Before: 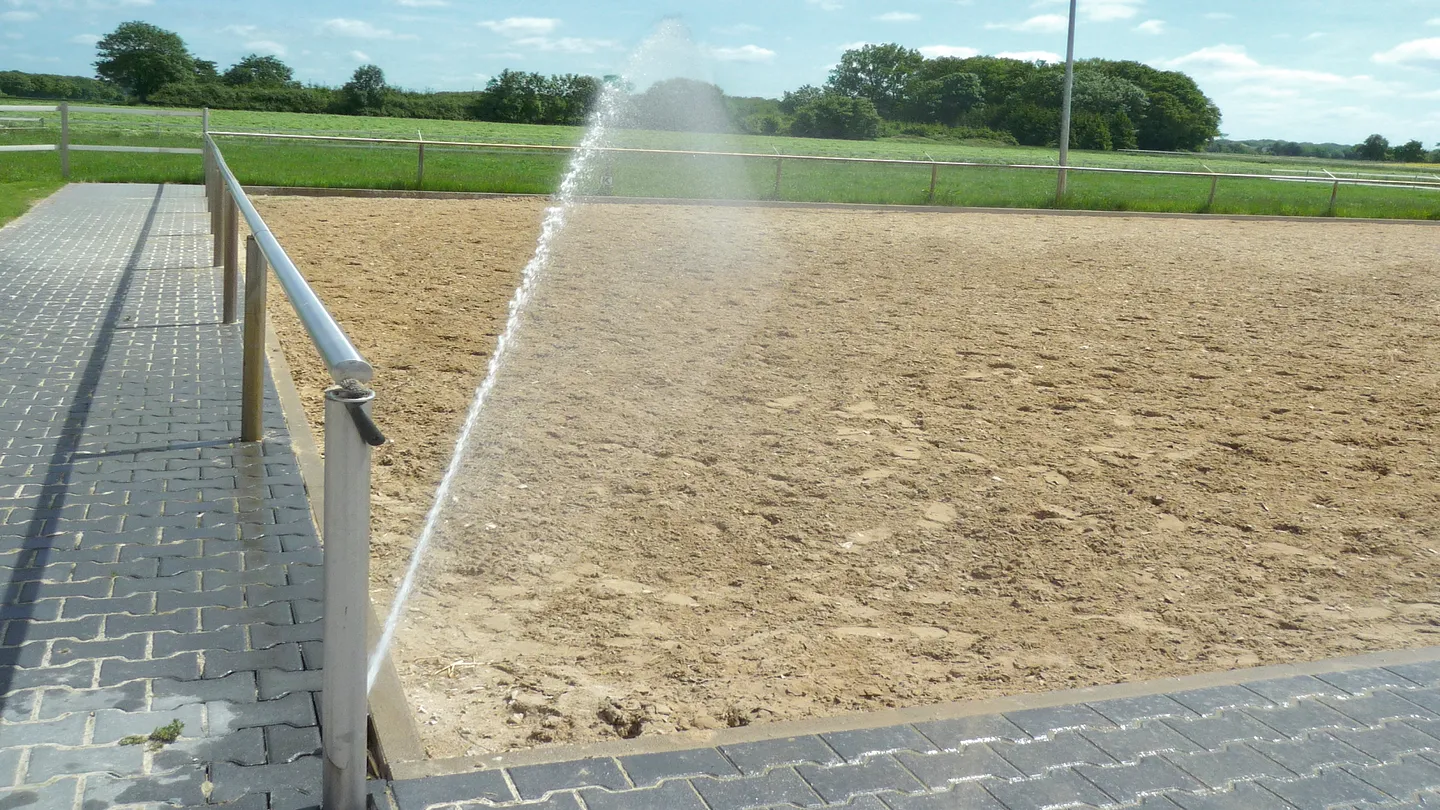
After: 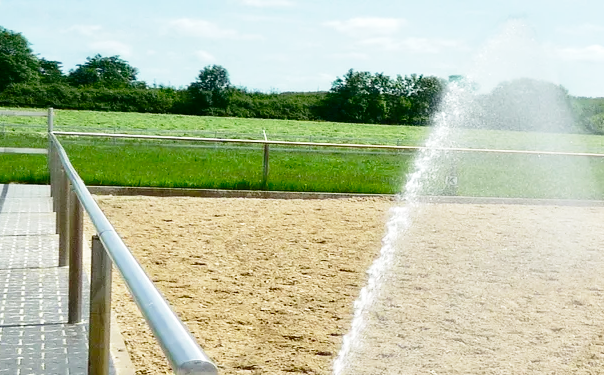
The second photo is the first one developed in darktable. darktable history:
base curve: curves: ch0 [(0, 0) (0.028, 0.03) (0.121, 0.232) (0.46, 0.748) (0.859, 0.968) (1, 1)], preserve colors none
exposure: black level correction -0.003, exposure 0.04 EV, compensate highlight preservation false
crop and rotate: left 10.817%, top 0.062%, right 47.194%, bottom 53.626%
contrast brightness saturation: contrast 0.1, brightness -0.26, saturation 0.14
tone equalizer: on, module defaults
